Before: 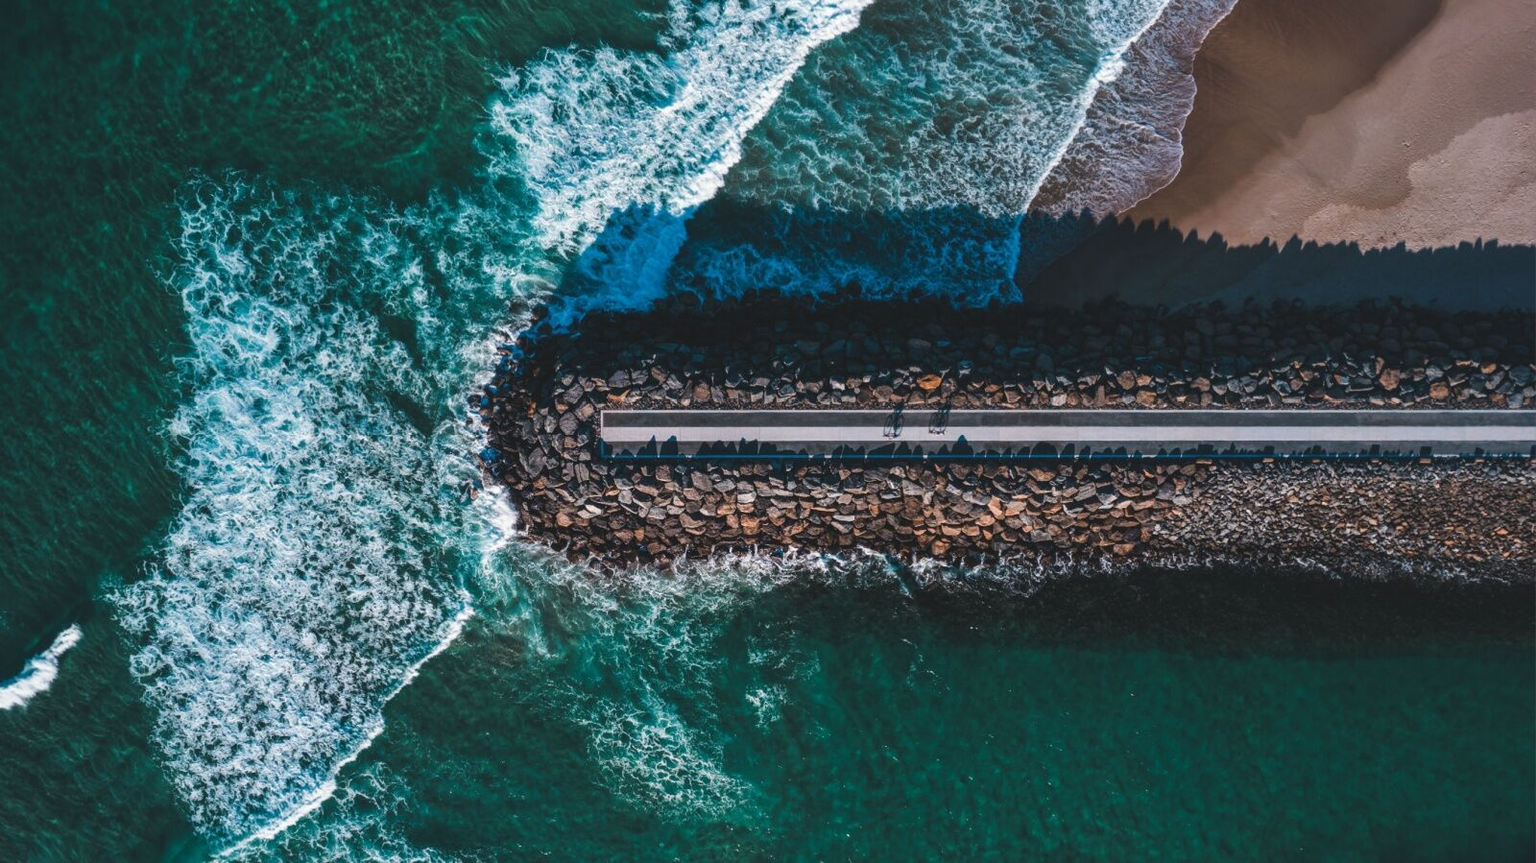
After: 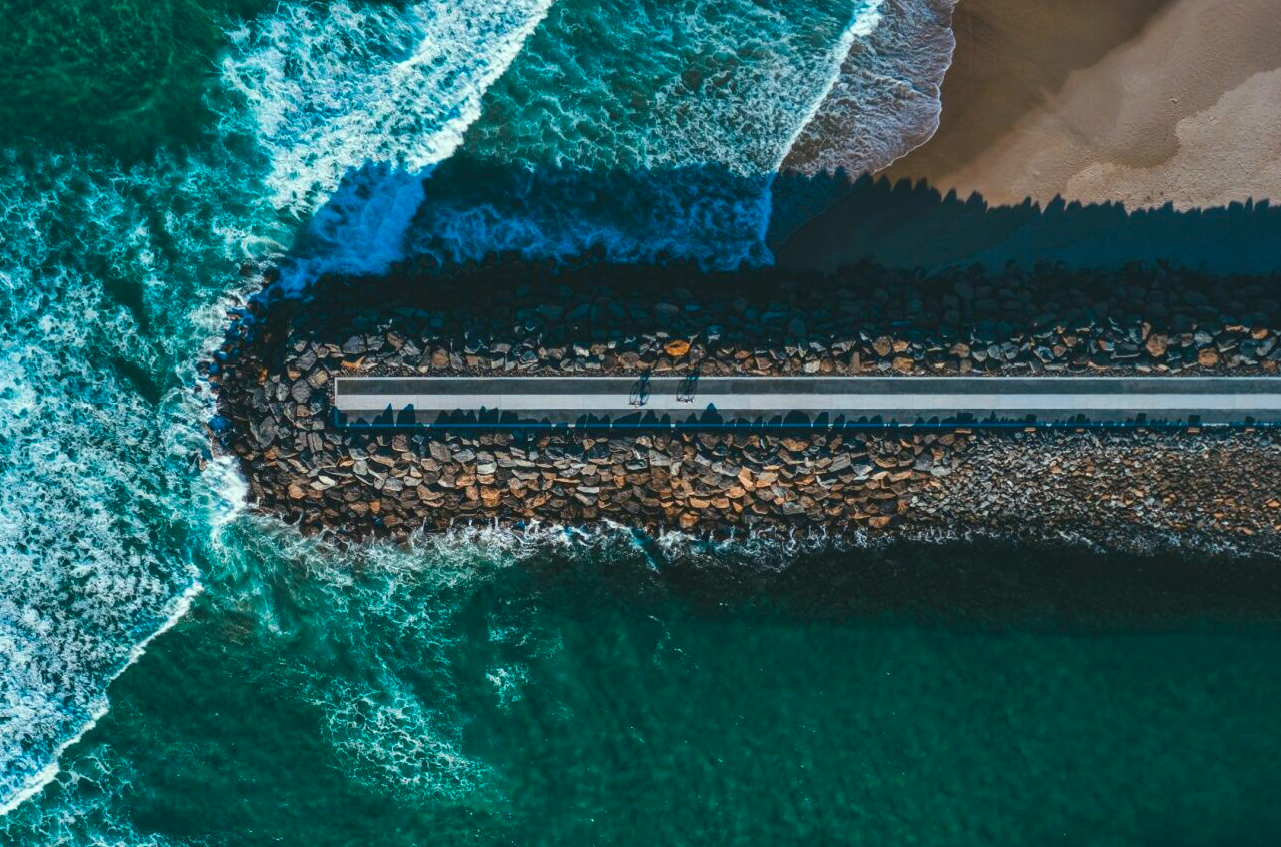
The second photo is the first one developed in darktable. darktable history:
color correction: highlights a* -7.64, highlights b* 1.19, shadows a* -3.09, saturation 1.38
crop and rotate: left 18.199%, top 5.759%, right 1.715%
